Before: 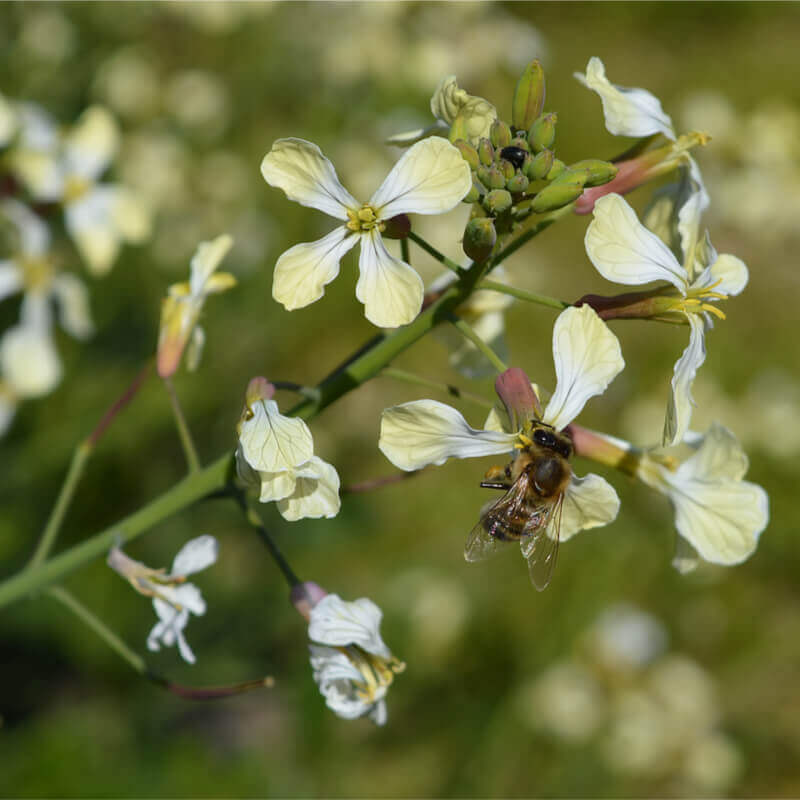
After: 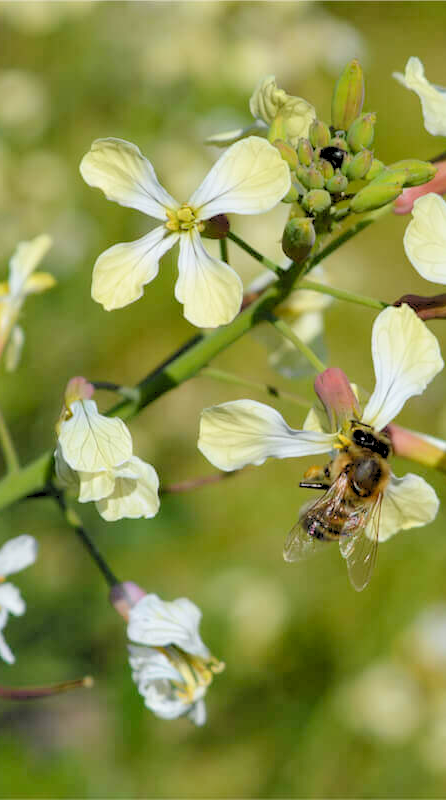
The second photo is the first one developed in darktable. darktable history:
crop and rotate: left 22.714%, right 21.525%
levels: white 90.72%, levels [0.093, 0.434, 0.988]
shadows and highlights: shadows 25.69, highlights -24.88
